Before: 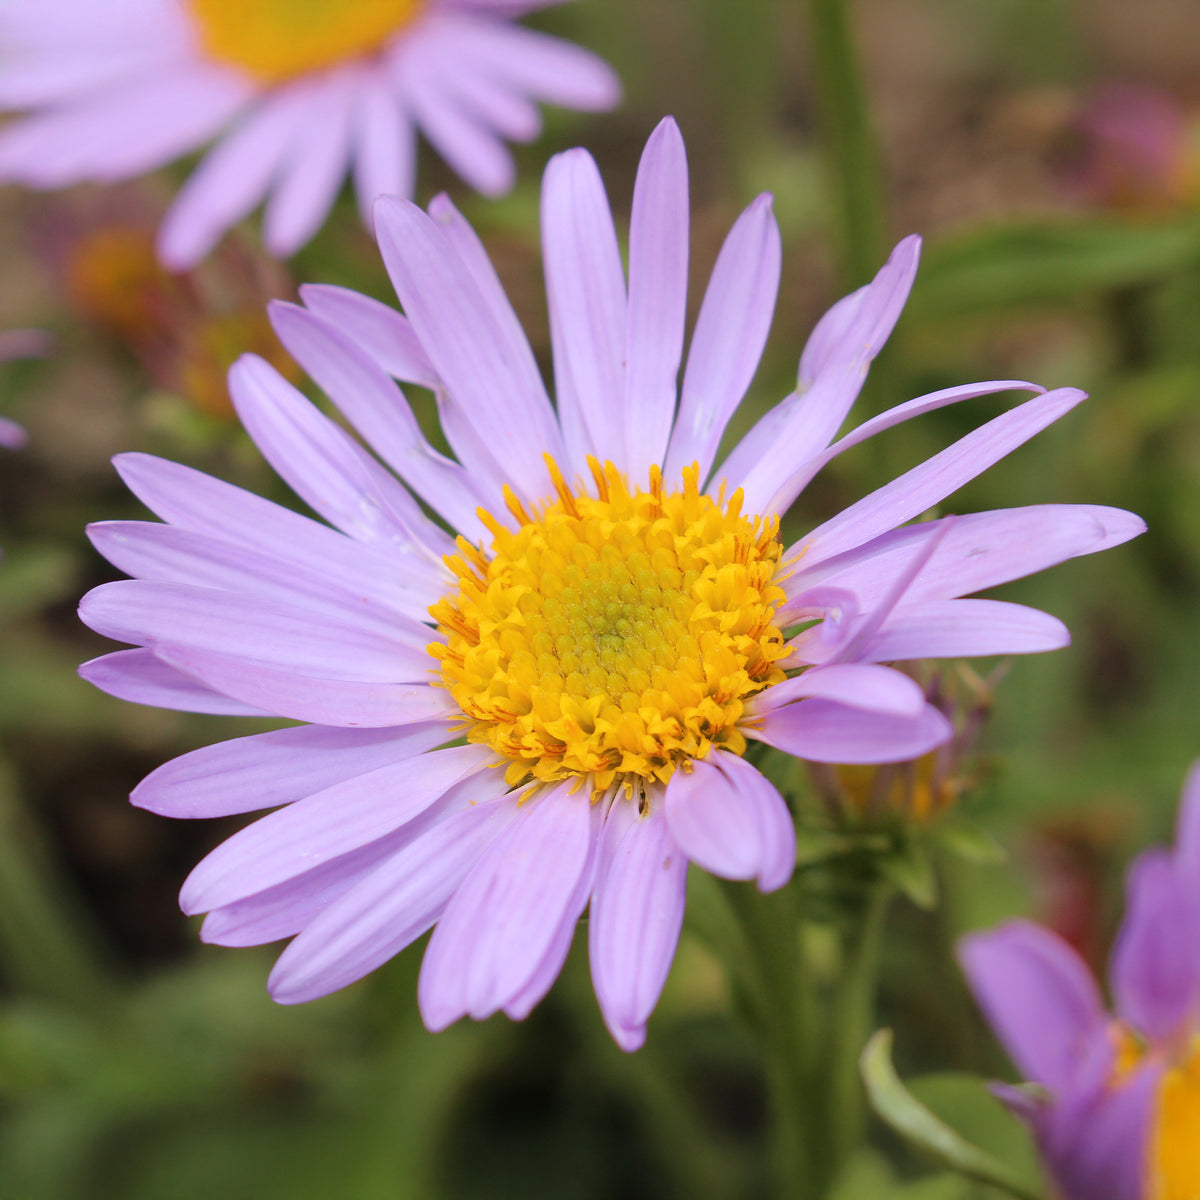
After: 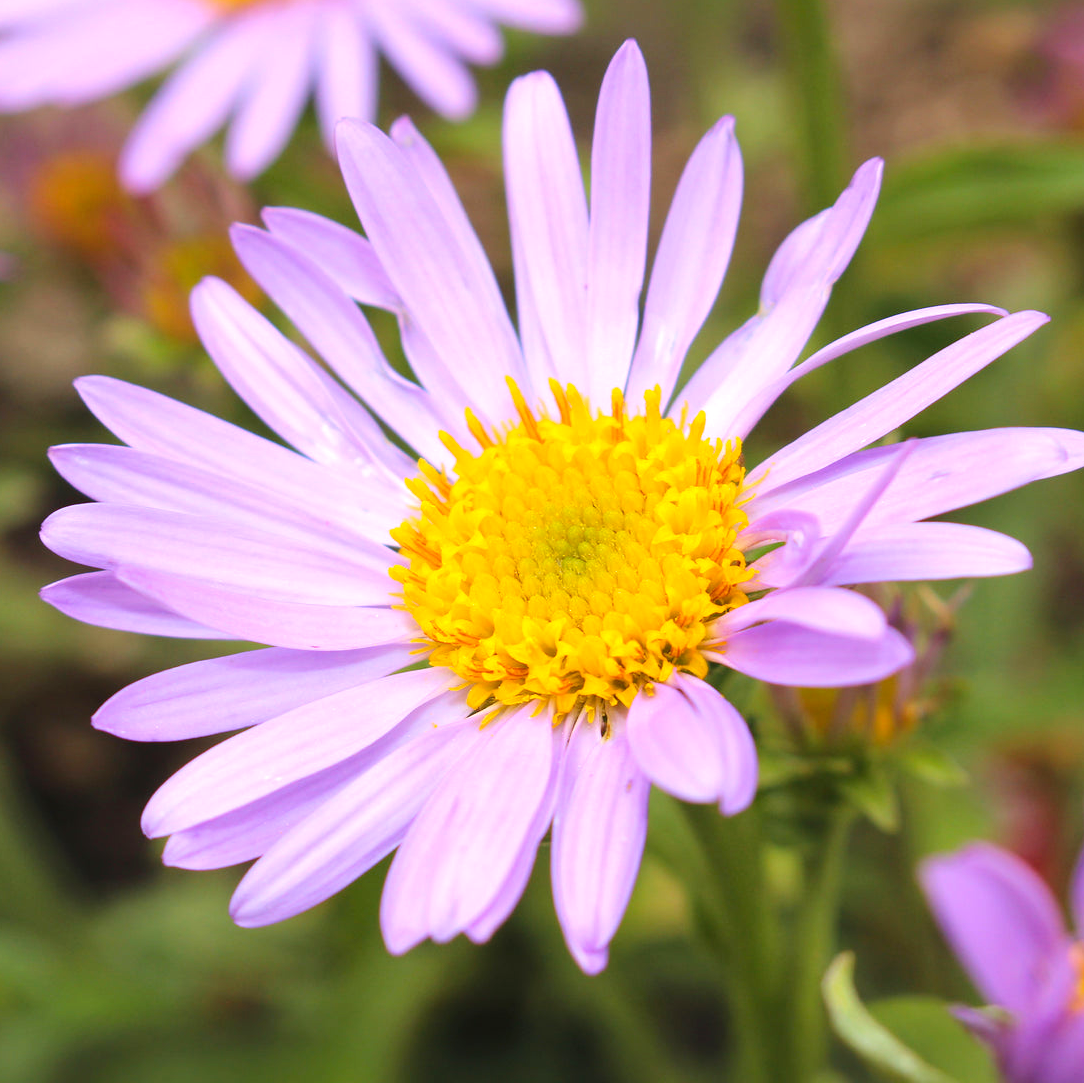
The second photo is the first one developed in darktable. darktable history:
color balance rgb: perceptual saturation grading › global saturation 4.12%, global vibrance 24.361%
crop: left 3.223%, top 6.498%, right 6.428%, bottom 3.174%
exposure: black level correction -0.002, exposure 0.54 EV, compensate exposure bias true, compensate highlight preservation false
